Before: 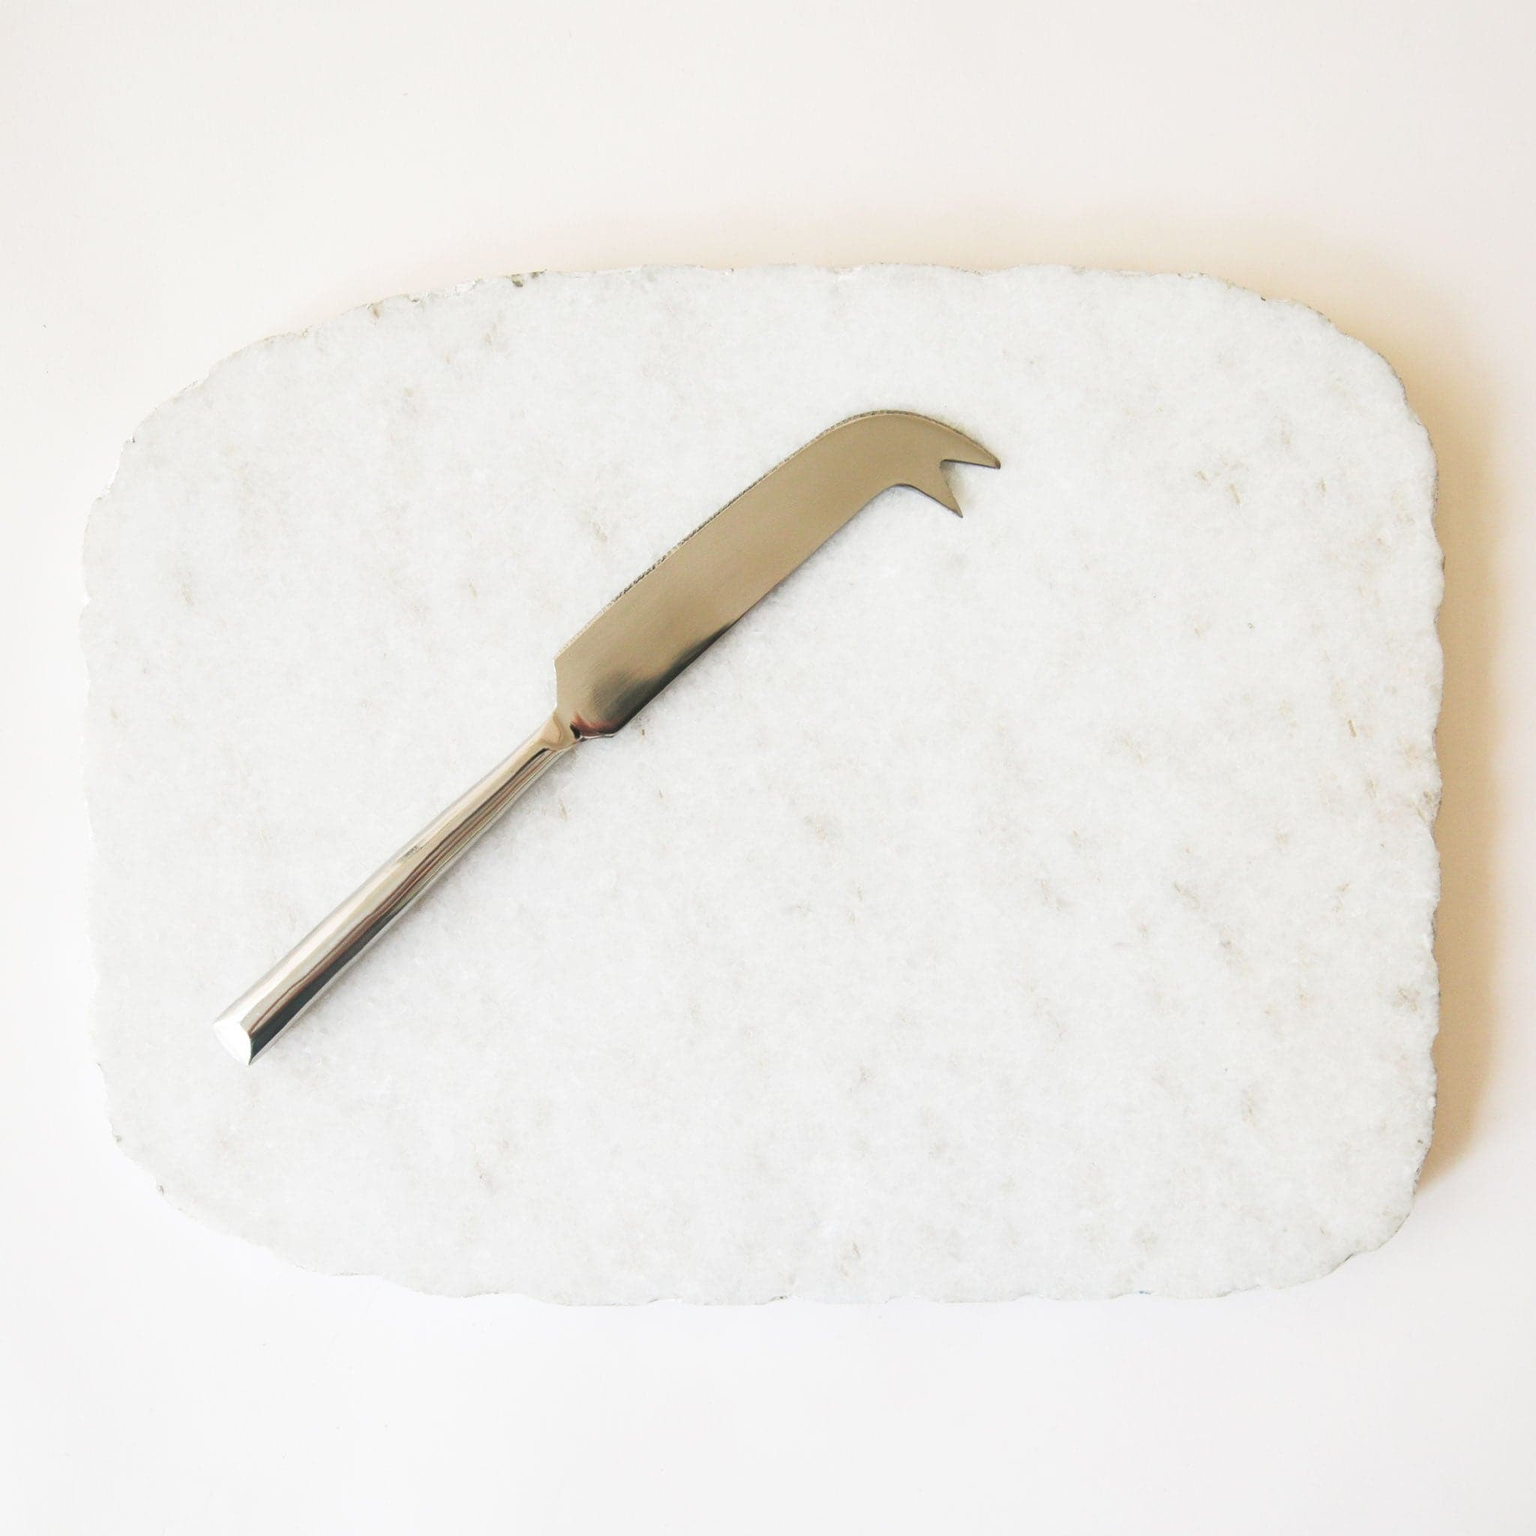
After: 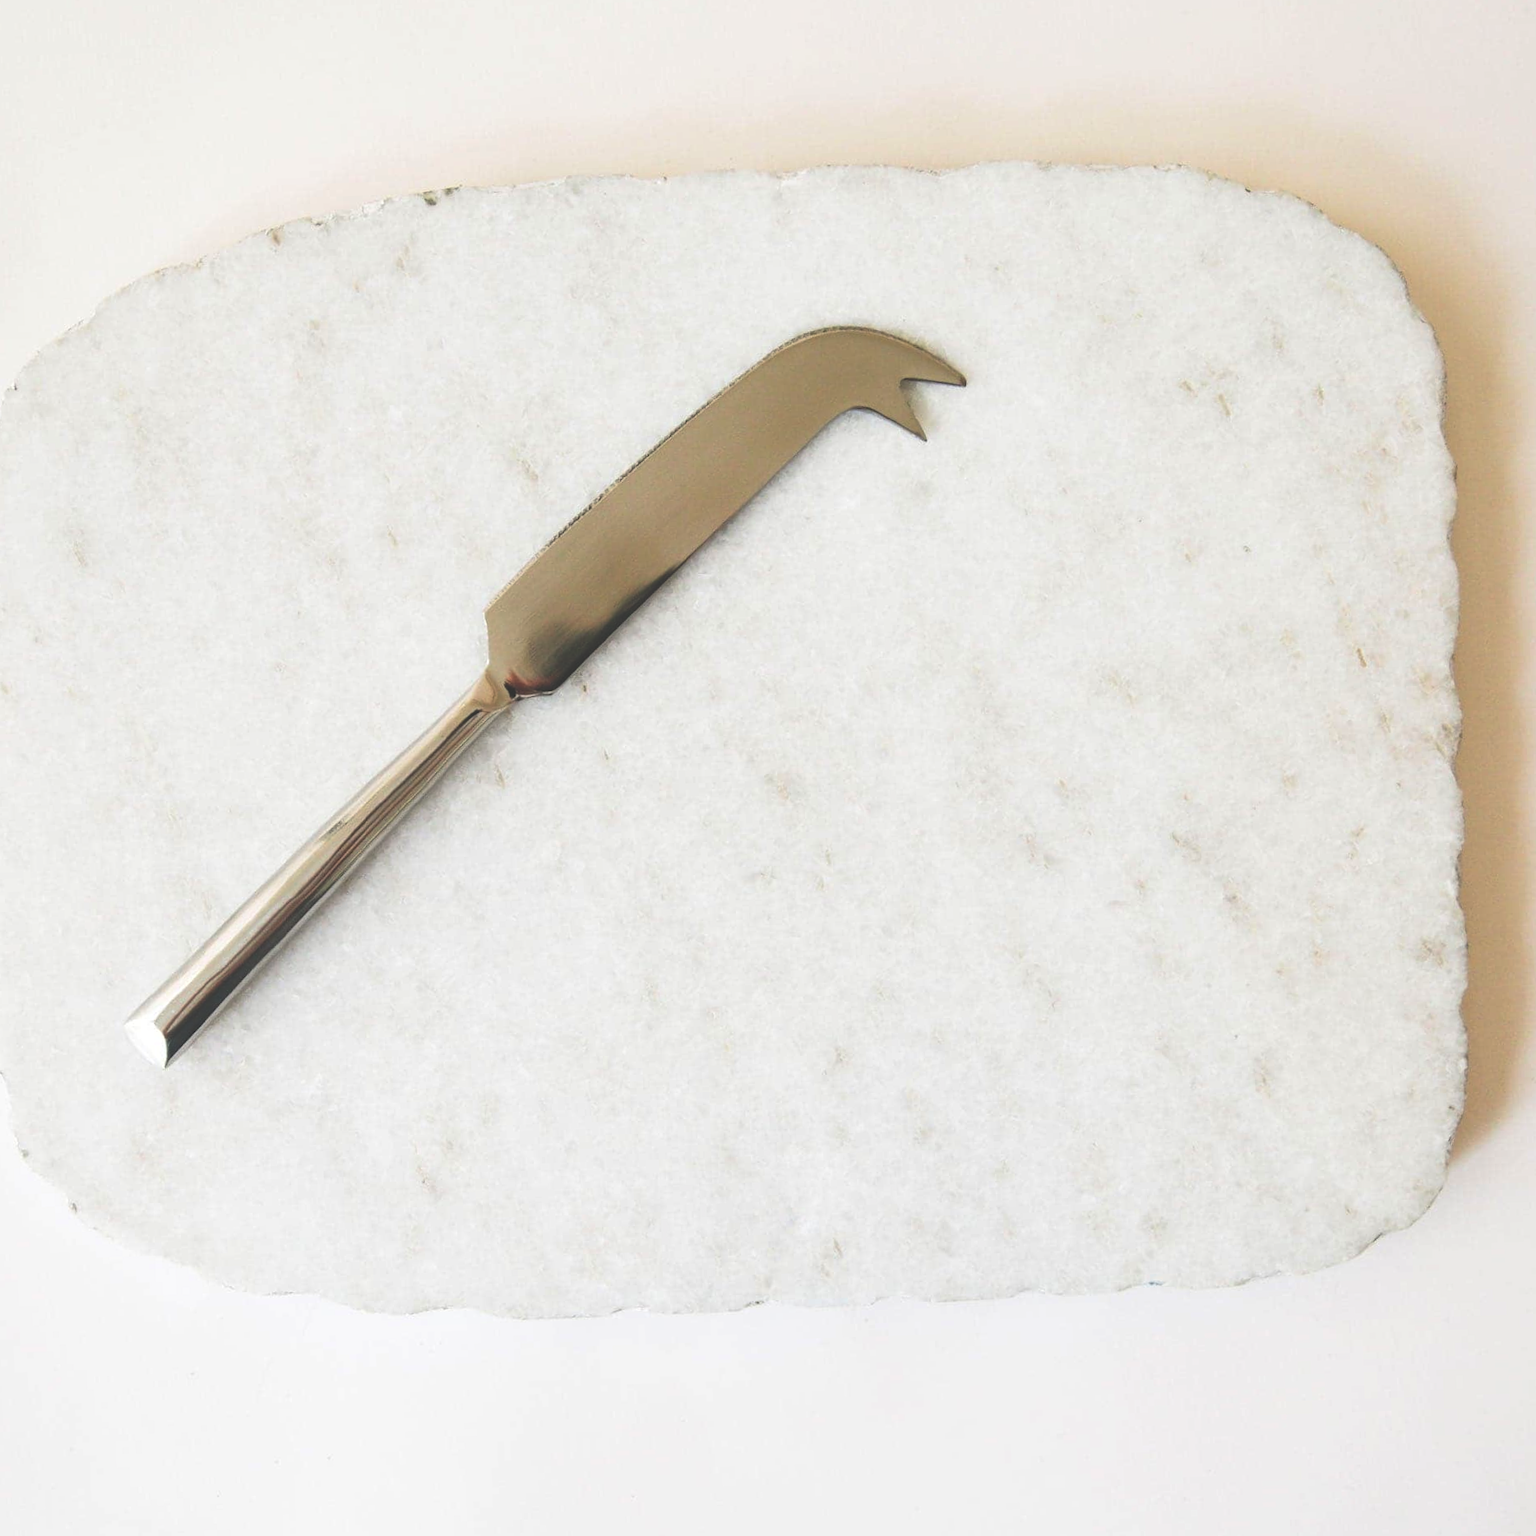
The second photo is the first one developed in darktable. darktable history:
crop and rotate: angle 1.96°, left 5.673%, top 5.673%
rgb curve: curves: ch0 [(0, 0.186) (0.314, 0.284) (0.775, 0.708) (1, 1)], compensate middle gray true, preserve colors none
